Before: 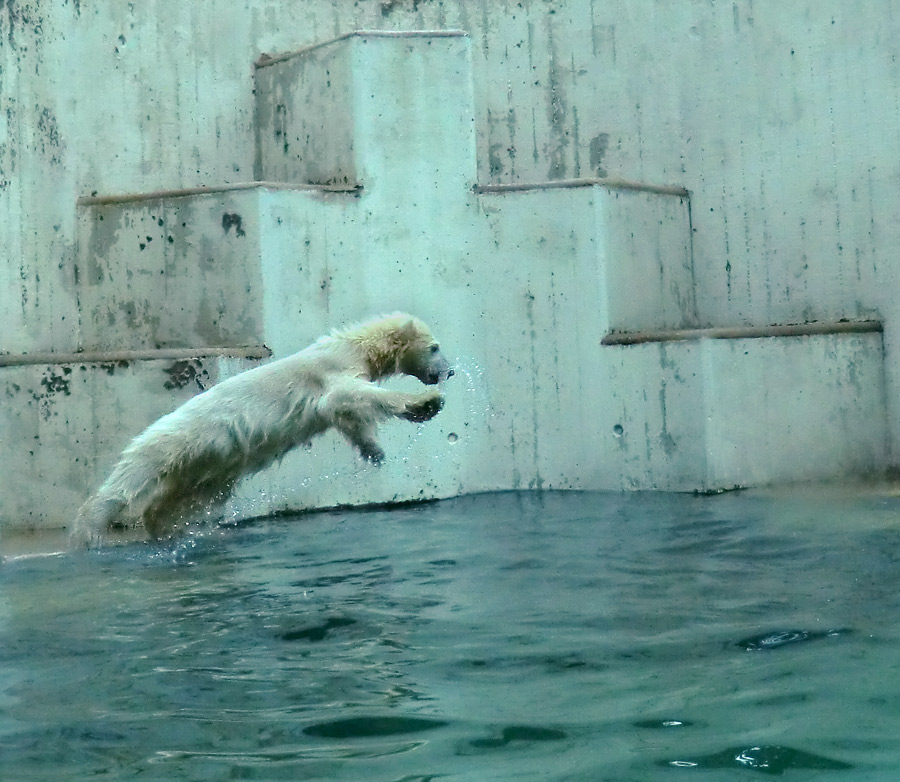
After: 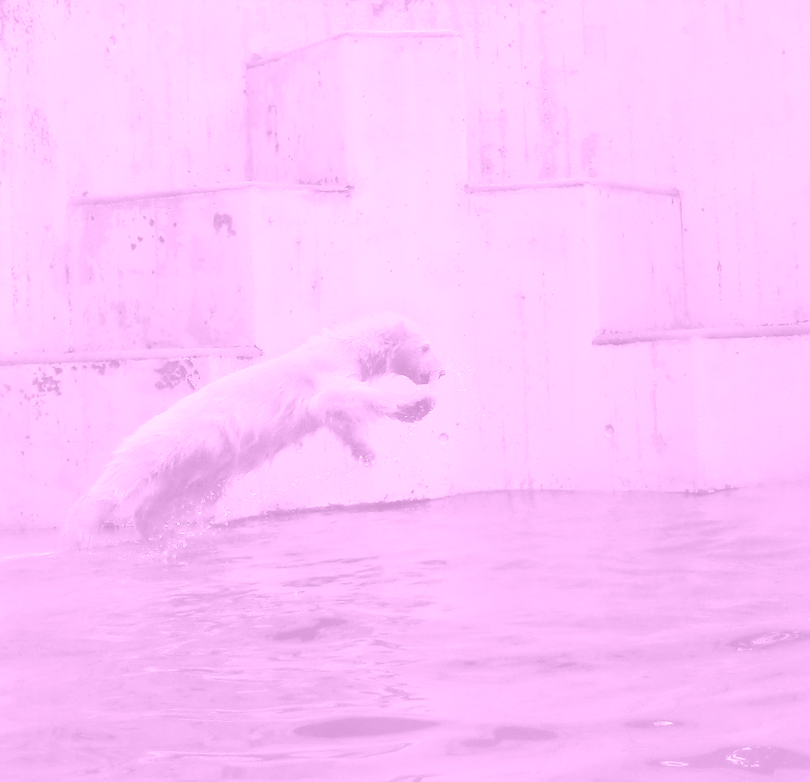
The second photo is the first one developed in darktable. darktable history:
color balance rgb: perceptual saturation grading › global saturation 20%, global vibrance 20%
crop and rotate: left 1.088%, right 8.807%
colorize: hue 331.2°, saturation 75%, source mix 30.28%, lightness 70.52%, version 1
